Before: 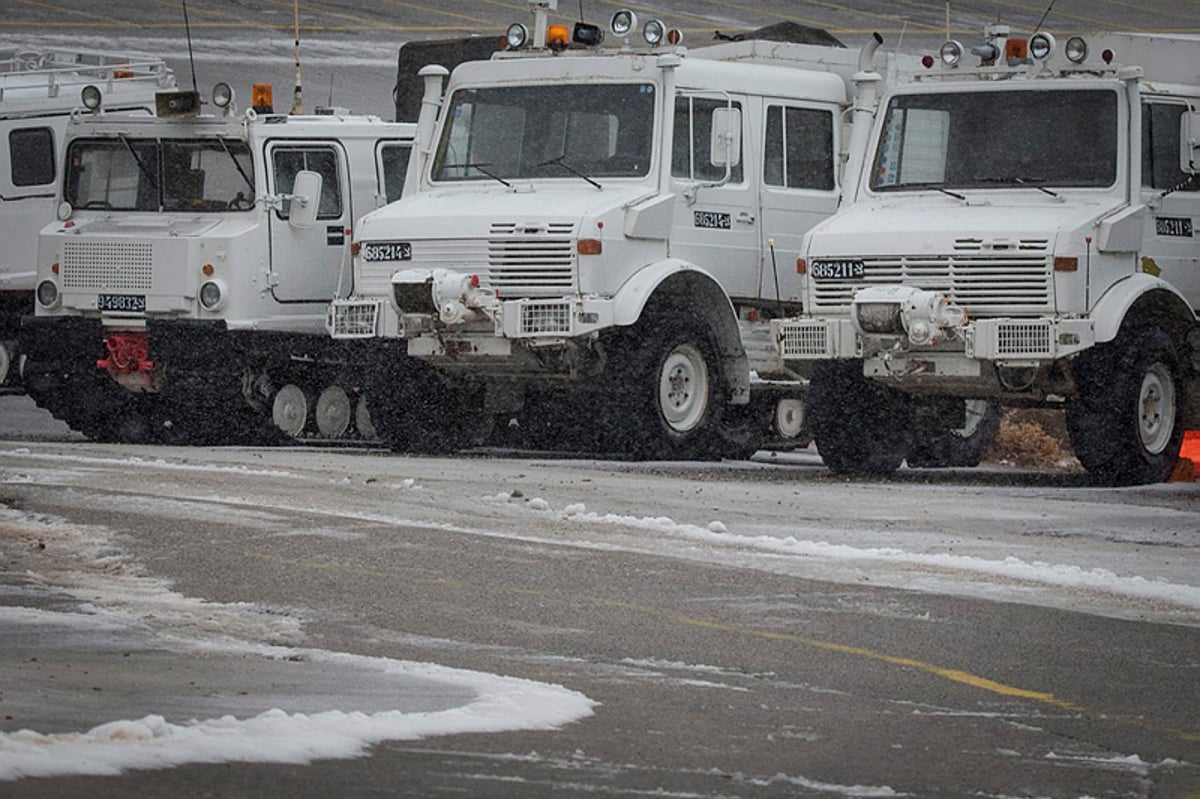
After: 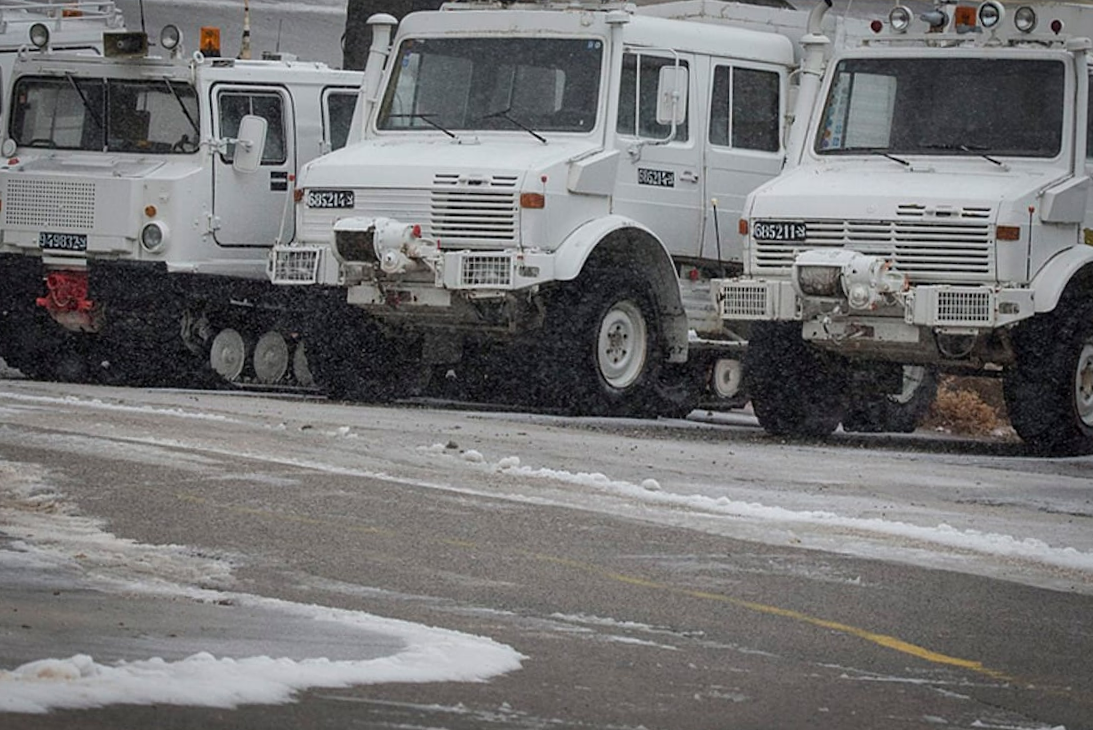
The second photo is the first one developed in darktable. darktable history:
crop and rotate: angle -1.84°, left 3.109%, top 3.715%, right 1.387%, bottom 0.446%
